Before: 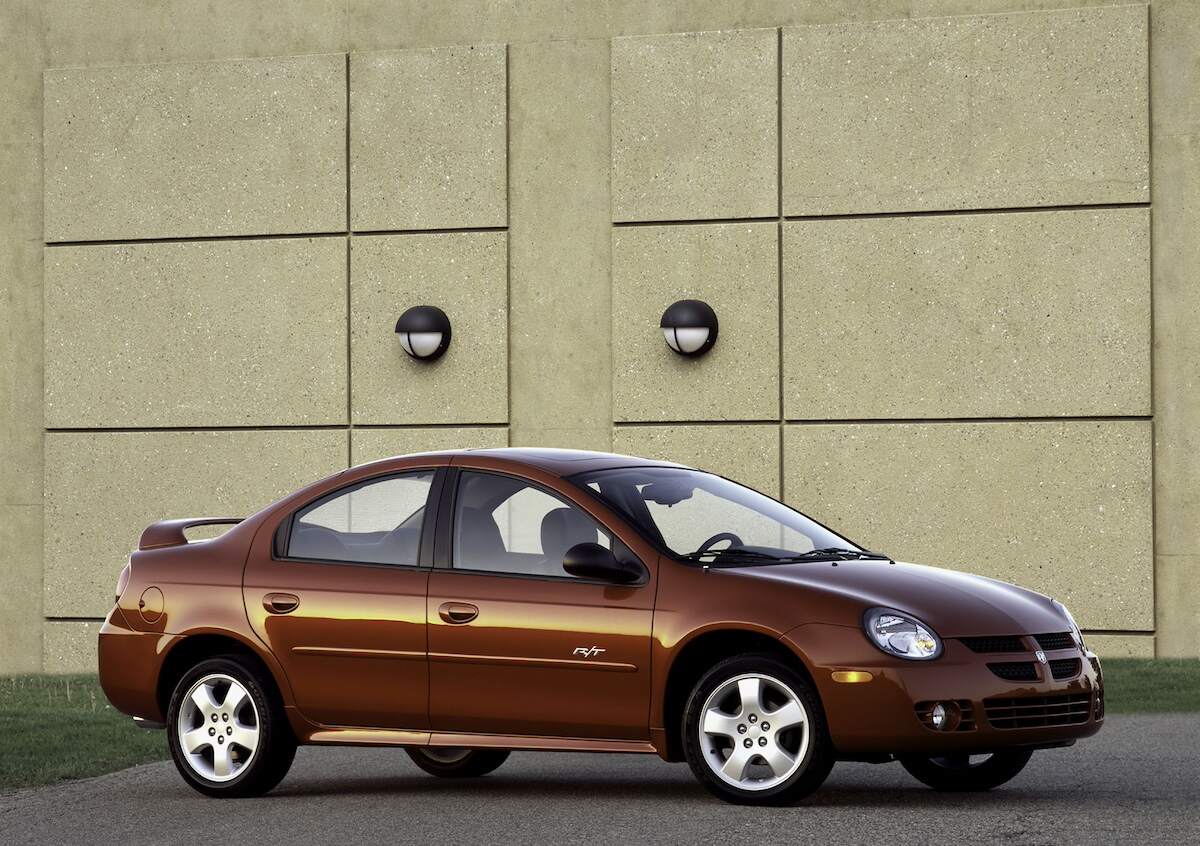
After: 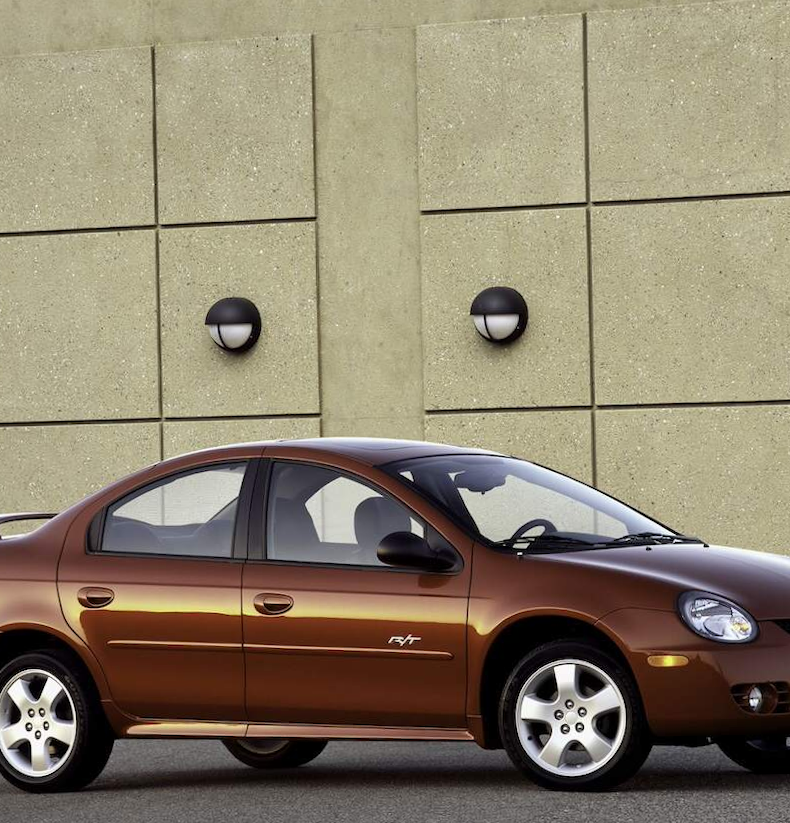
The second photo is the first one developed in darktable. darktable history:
crop: left 15.419%, right 17.914%
shadows and highlights: shadows 30.86, highlights 0, soften with gaussian
rotate and perspective: rotation -1°, crop left 0.011, crop right 0.989, crop top 0.025, crop bottom 0.975
